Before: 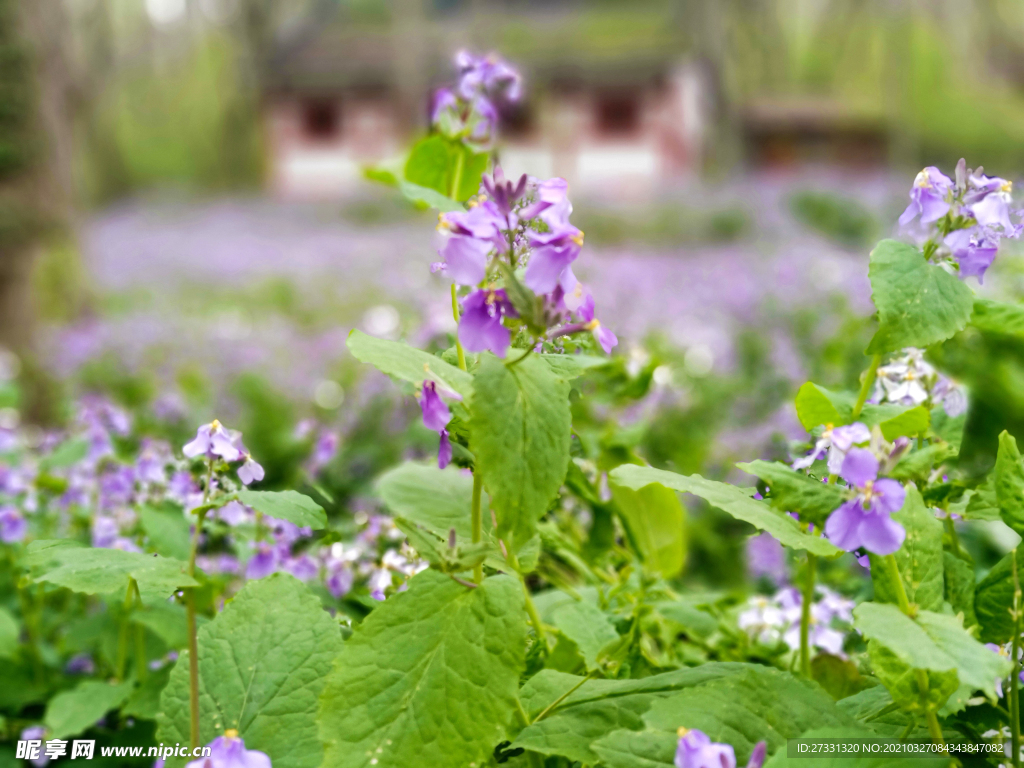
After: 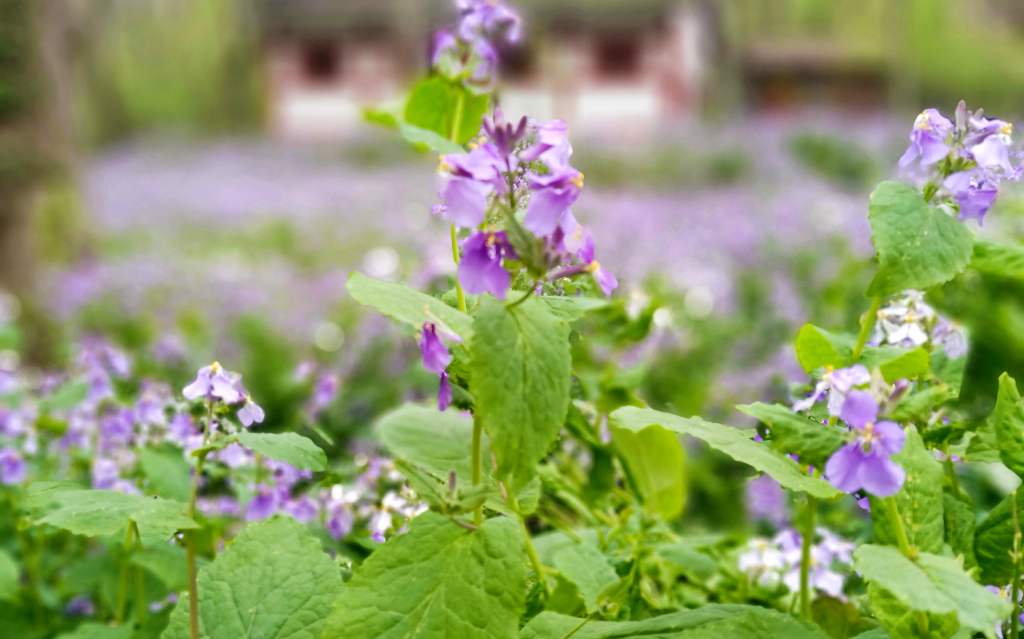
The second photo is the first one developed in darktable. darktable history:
tone equalizer: -7 EV 0.13 EV, smoothing diameter 25%, edges refinement/feathering 10, preserve details guided filter
crop: top 7.625%, bottom 8.027%
